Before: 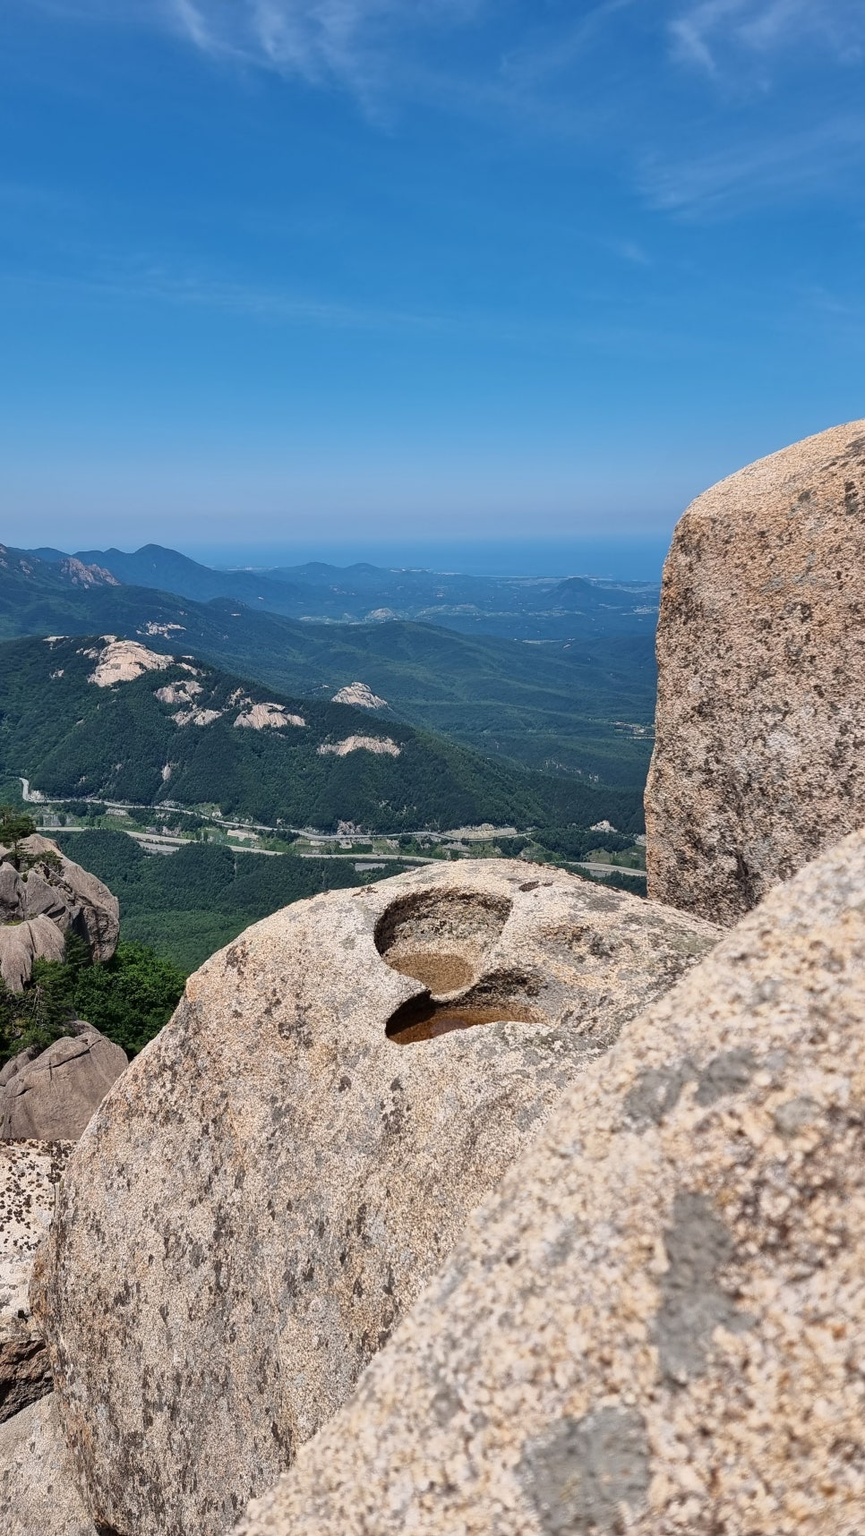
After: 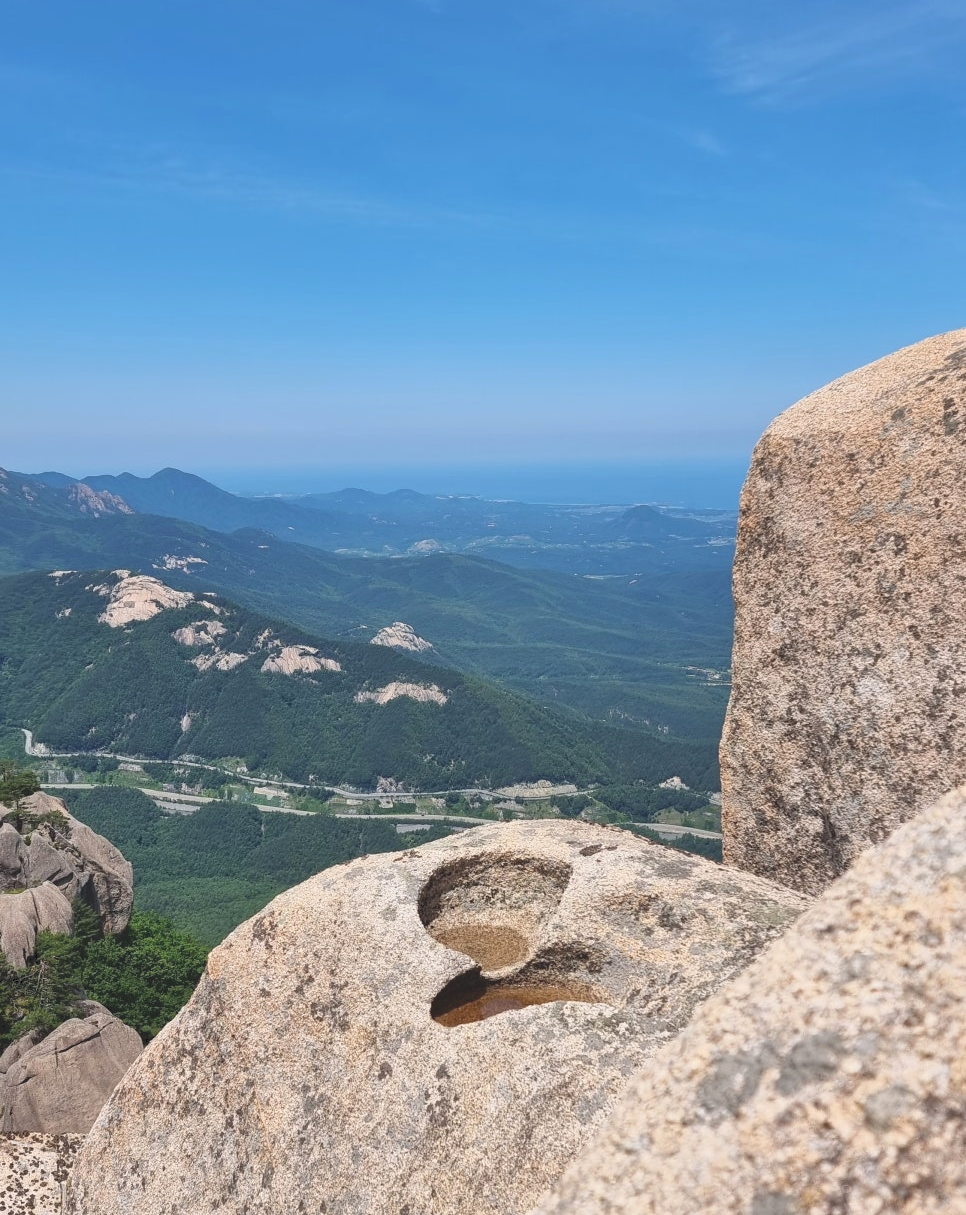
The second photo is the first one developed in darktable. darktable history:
tone curve: curves: ch0 [(0, 0) (0.003, 0.144) (0.011, 0.149) (0.025, 0.159) (0.044, 0.183) (0.069, 0.207) (0.1, 0.236) (0.136, 0.269) (0.177, 0.303) (0.224, 0.339) (0.277, 0.38) (0.335, 0.428) (0.399, 0.478) (0.468, 0.539) (0.543, 0.604) (0.623, 0.679) (0.709, 0.755) (0.801, 0.836) (0.898, 0.918) (1, 1)], color space Lab, independent channels, preserve colors none
crop and rotate: top 8.164%, bottom 21.031%
